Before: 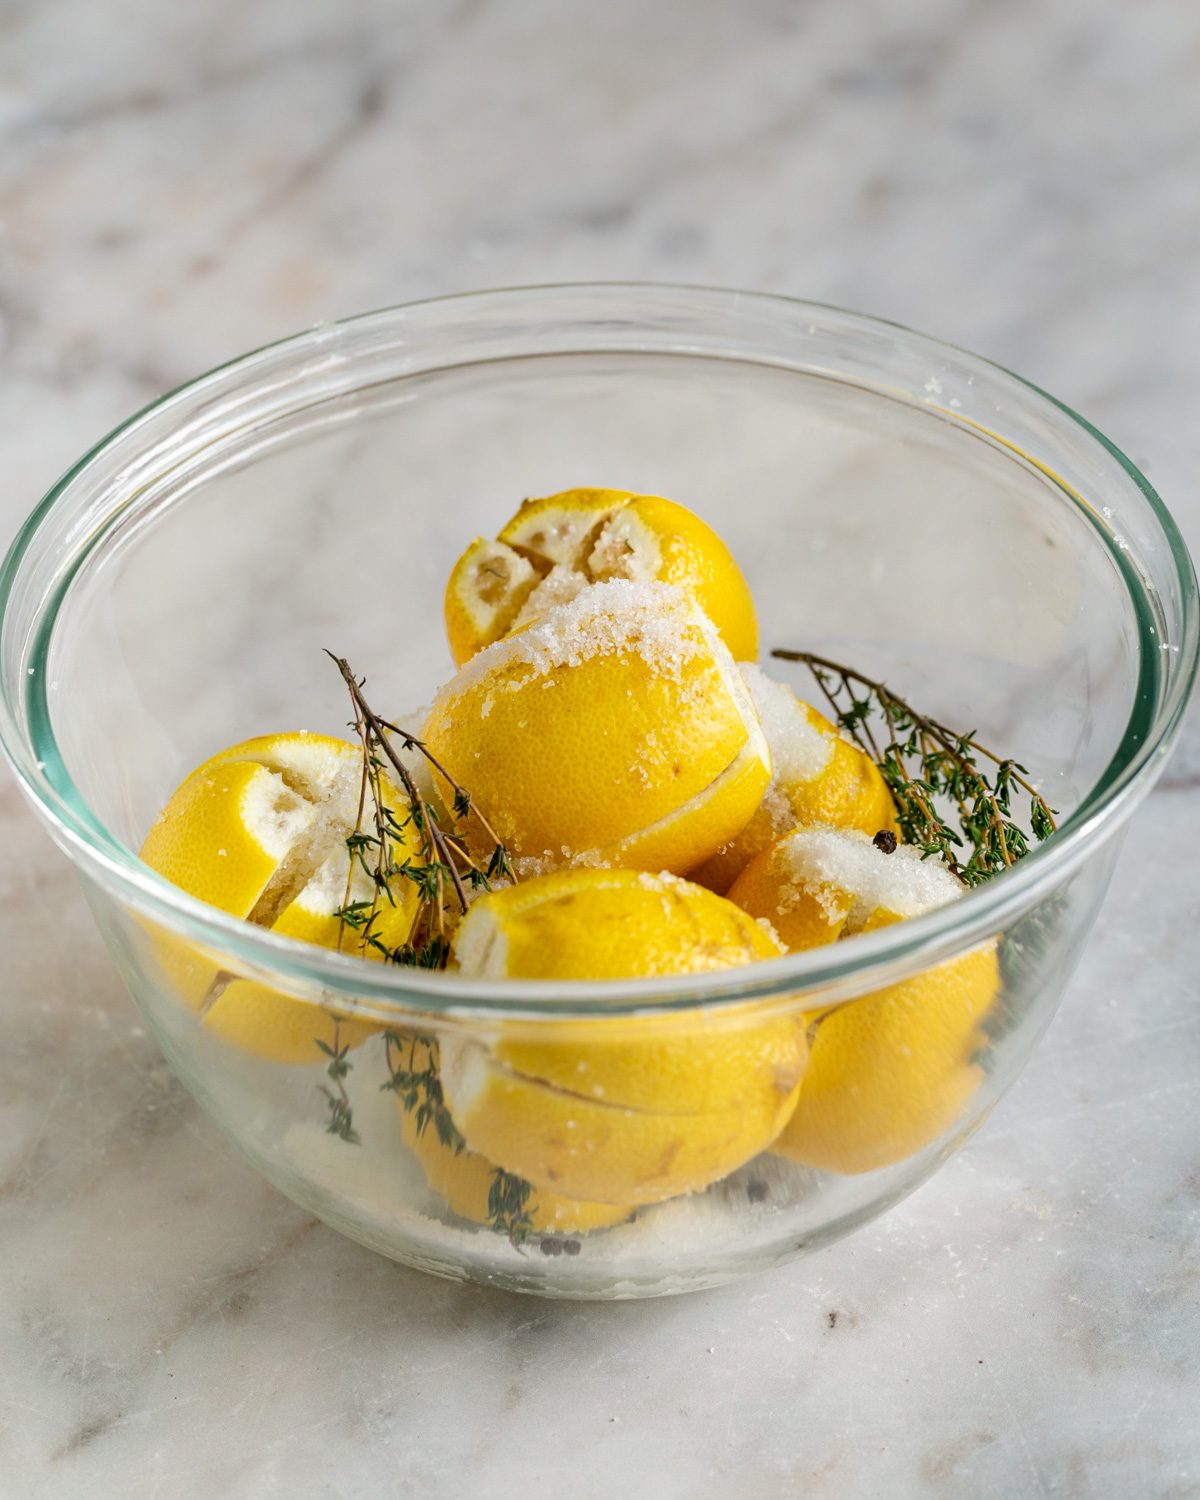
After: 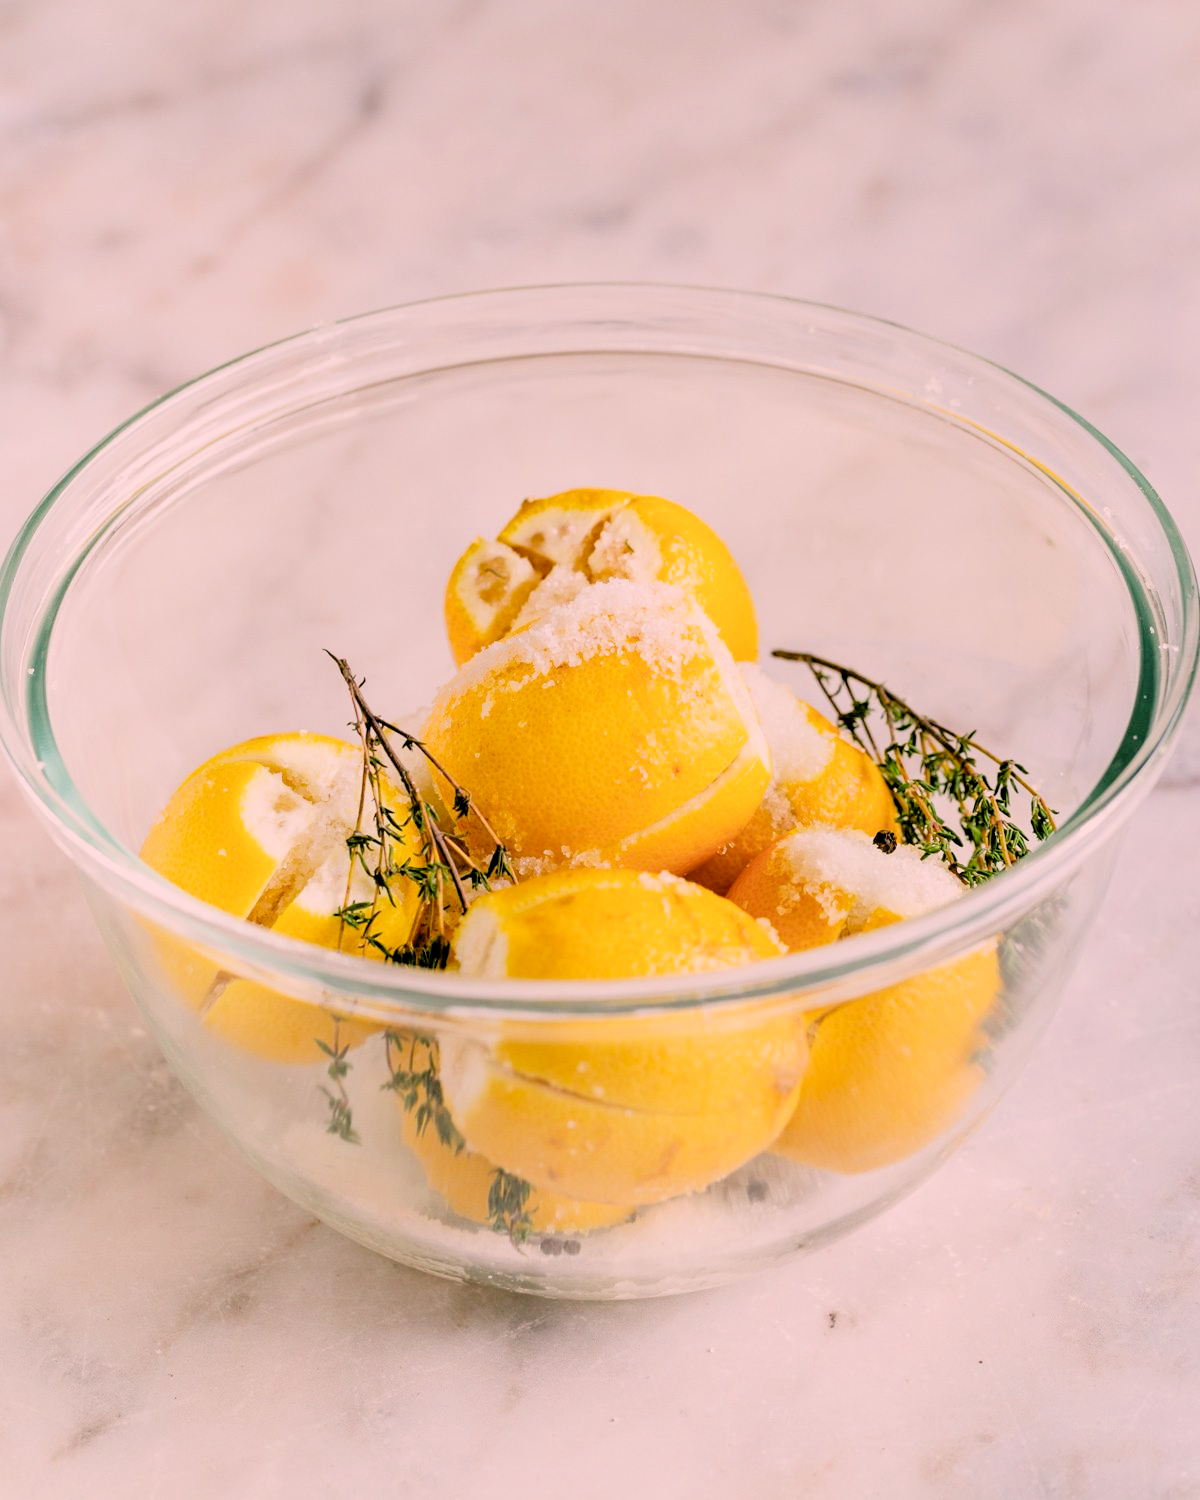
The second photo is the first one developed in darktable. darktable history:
exposure: black level correction 0.008, exposure 0.973 EV, compensate exposure bias true, compensate highlight preservation false
filmic rgb: black relative exposure -6.98 EV, white relative exposure 5.64 EV, hardness 2.86
color correction: highlights a* 14.6, highlights b* 4.86
